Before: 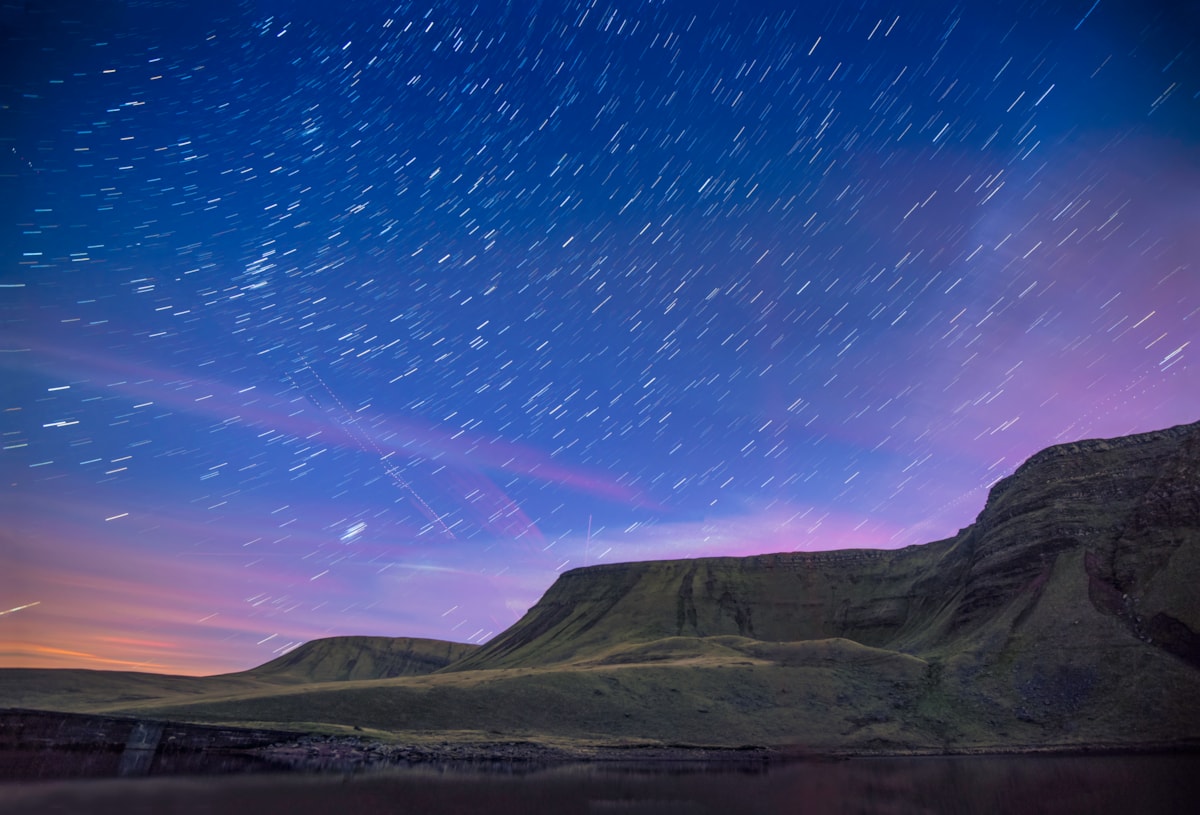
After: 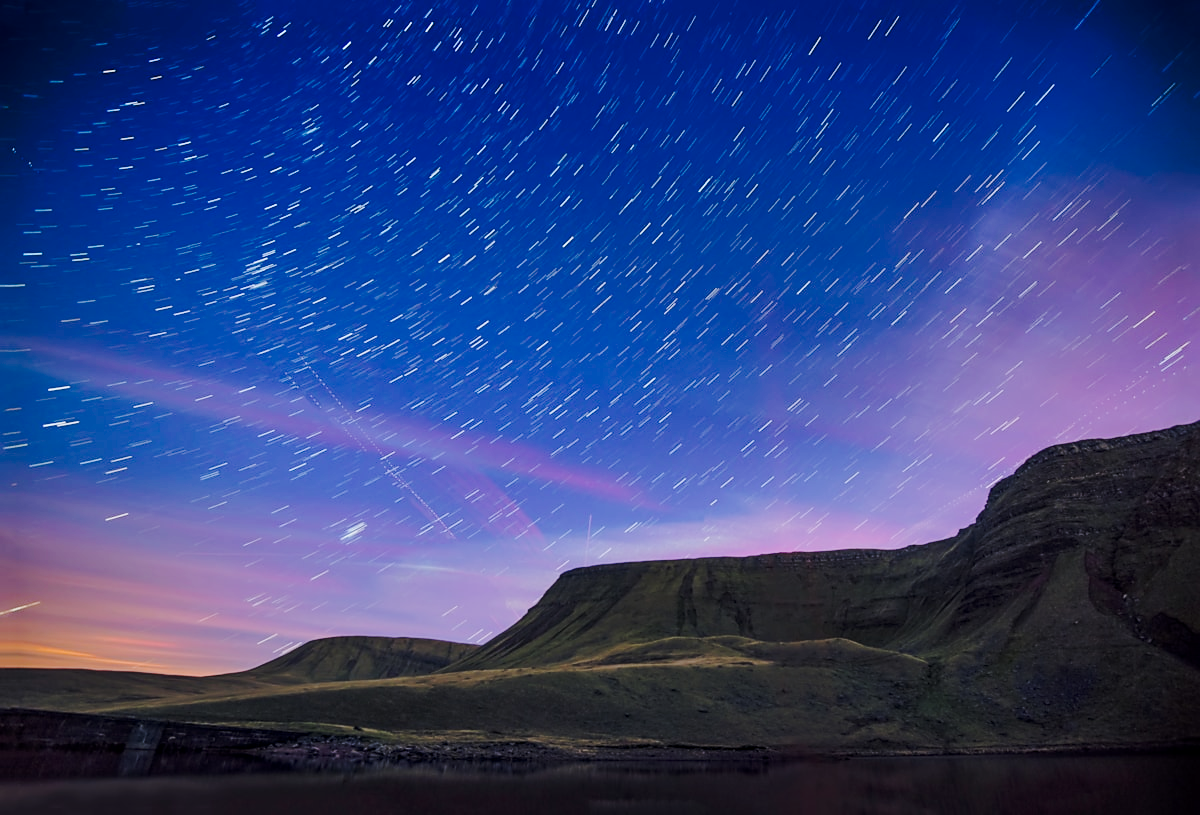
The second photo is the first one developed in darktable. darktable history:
exposure: exposure -0.26 EV, compensate highlight preservation false
sharpen: radius 1.821, amount 0.398, threshold 1.555
tone curve: curves: ch0 [(0.017, 0) (0.107, 0.071) (0.295, 0.264) (0.447, 0.507) (0.54, 0.618) (0.733, 0.791) (0.879, 0.898) (1, 0.97)]; ch1 [(0, 0) (0.393, 0.415) (0.447, 0.448) (0.485, 0.497) (0.523, 0.515) (0.544, 0.55) (0.59, 0.609) (0.686, 0.686) (1, 1)]; ch2 [(0, 0) (0.369, 0.388) (0.449, 0.431) (0.499, 0.5) (0.521, 0.505) (0.53, 0.538) (0.579, 0.601) (0.669, 0.733) (1, 1)], preserve colors none
